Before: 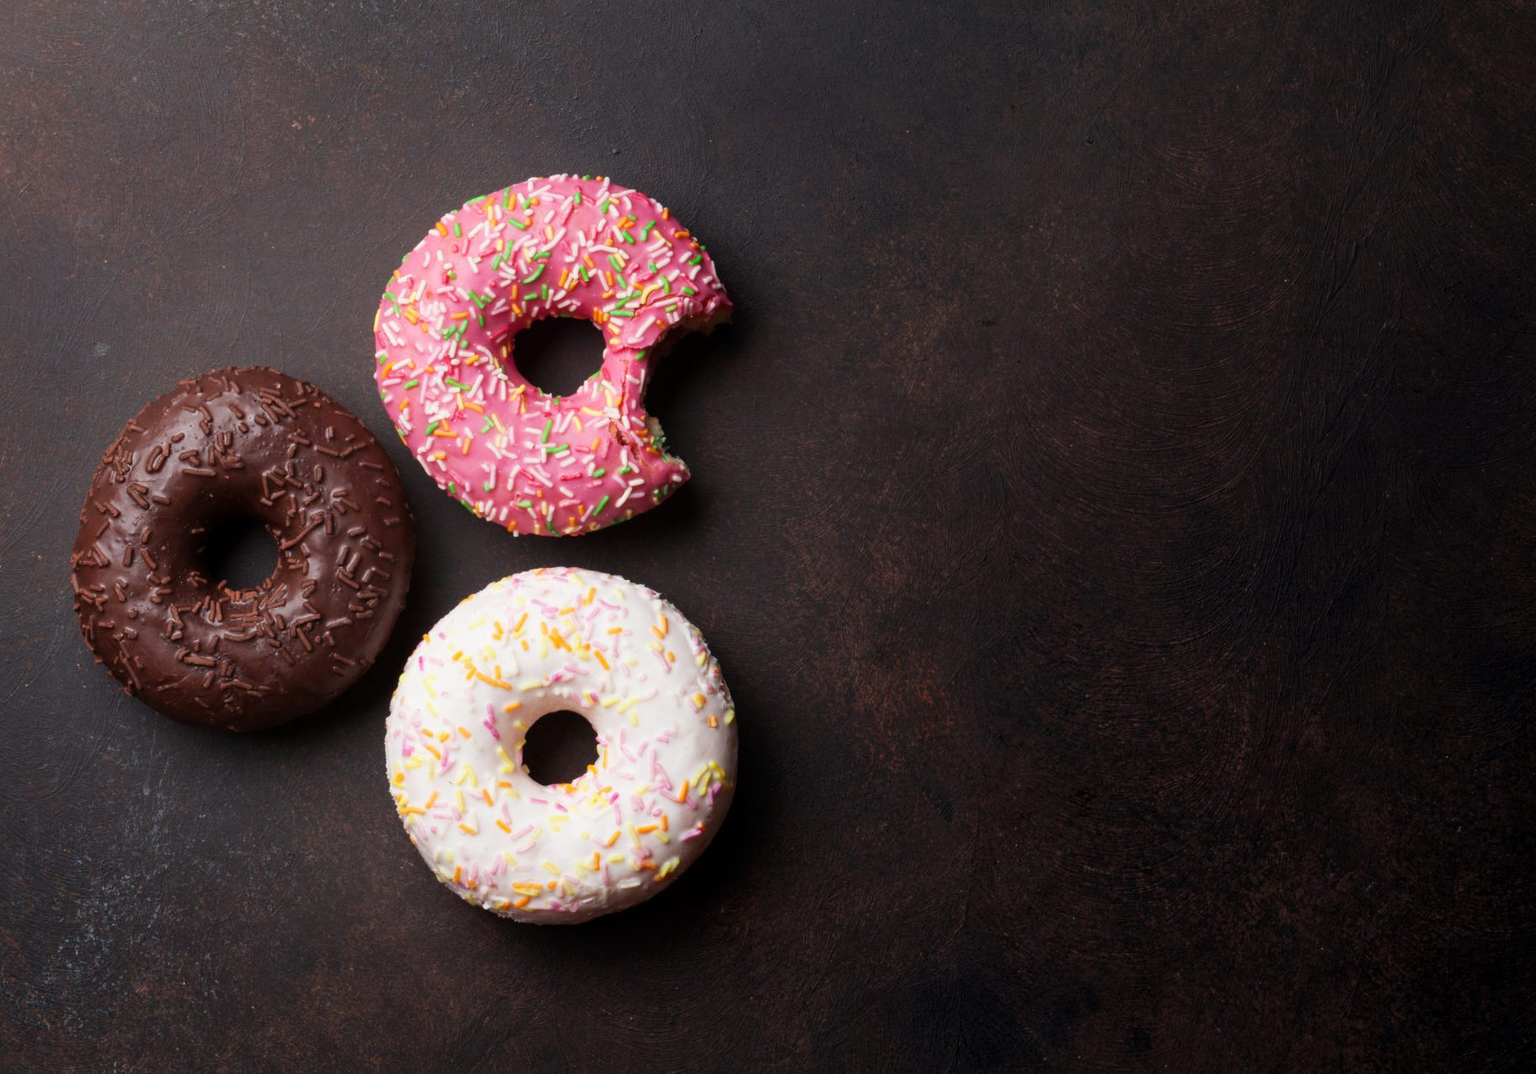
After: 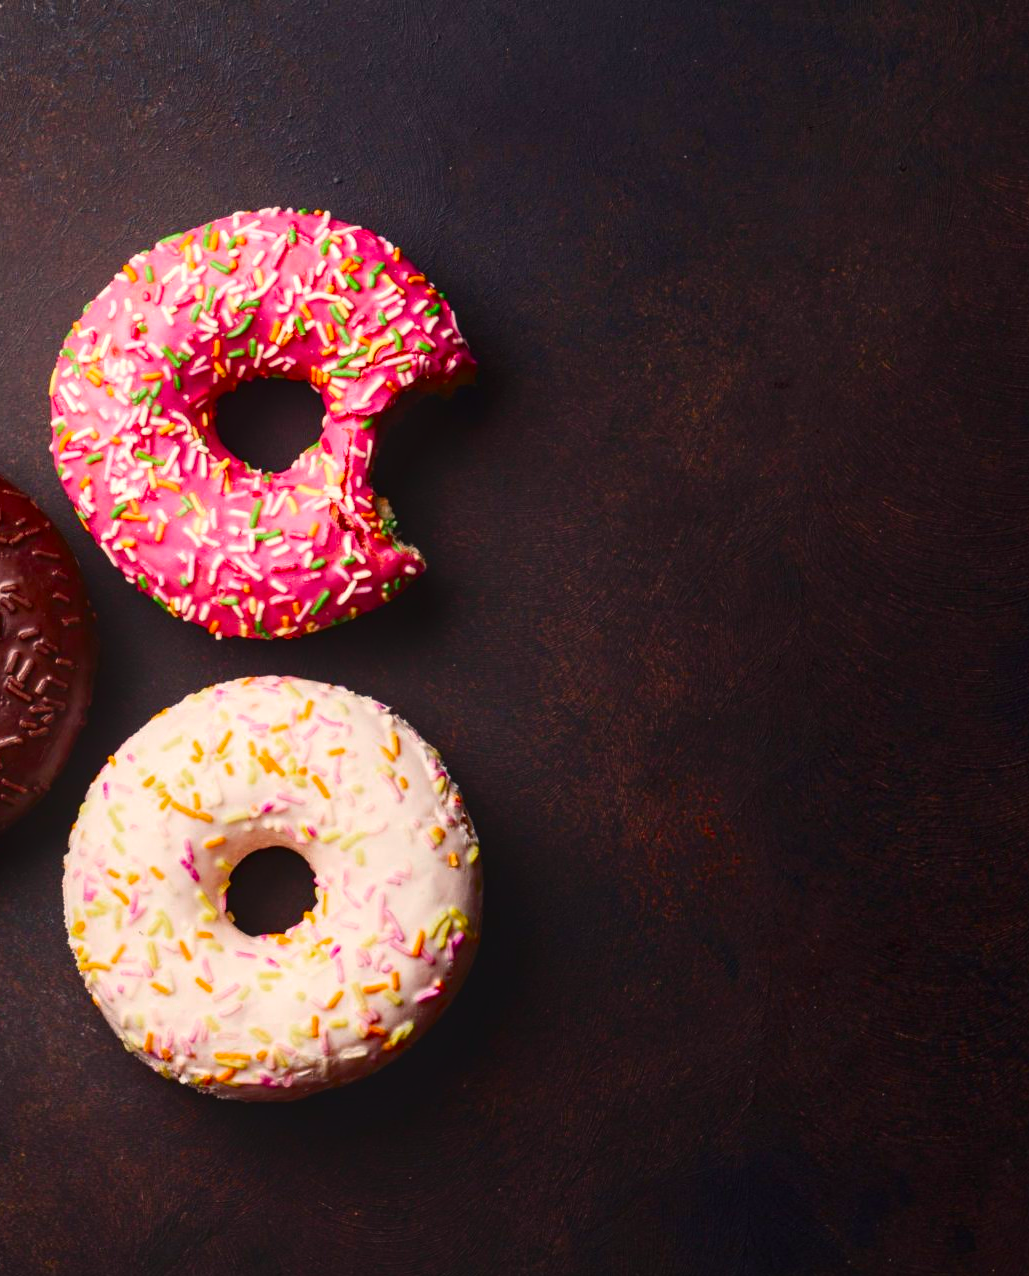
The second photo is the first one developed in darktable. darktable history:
local contrast: on, module defaults
contrast brightness saturation: contrast 0.19, brightness -0.11, saturation 0.21
color balance rgb: shadows lift › chroma 2%, shadows lift › hue 247.2°, power › chroma 0.3%, power › hue 25.2°, highlights gain › chroma 3%, highlights gain › hue 60°, global offset › luminance 0.75%, perceptual saturation grading › global saturation 20%, perceptual saturation grading › highlights -20%, perceptual saturation grading › shadows 30%, global vibrance 20%
exposure: black level correction 0, exposure 0.2 EV, compensate exposure bias true, compensate highlight preservation false
color zones: curves: ch0 [(0, 0.5) (0.143, 0.5) (0.286, 0.456) (0.429, 0.5) (0.571, 0.5) (0.714, 0.5) (0.857, 0.5) (1, 0.5)]; ch1 [(0, 0.5) (0.143, 0.5) (0.286, 0.422) (0.429, 0.5) (0.571, 0.5) (0.714, 0.5) (0.857, 0.5) (1, 0.5)]
crop: left 21.674%, right 22.086%
